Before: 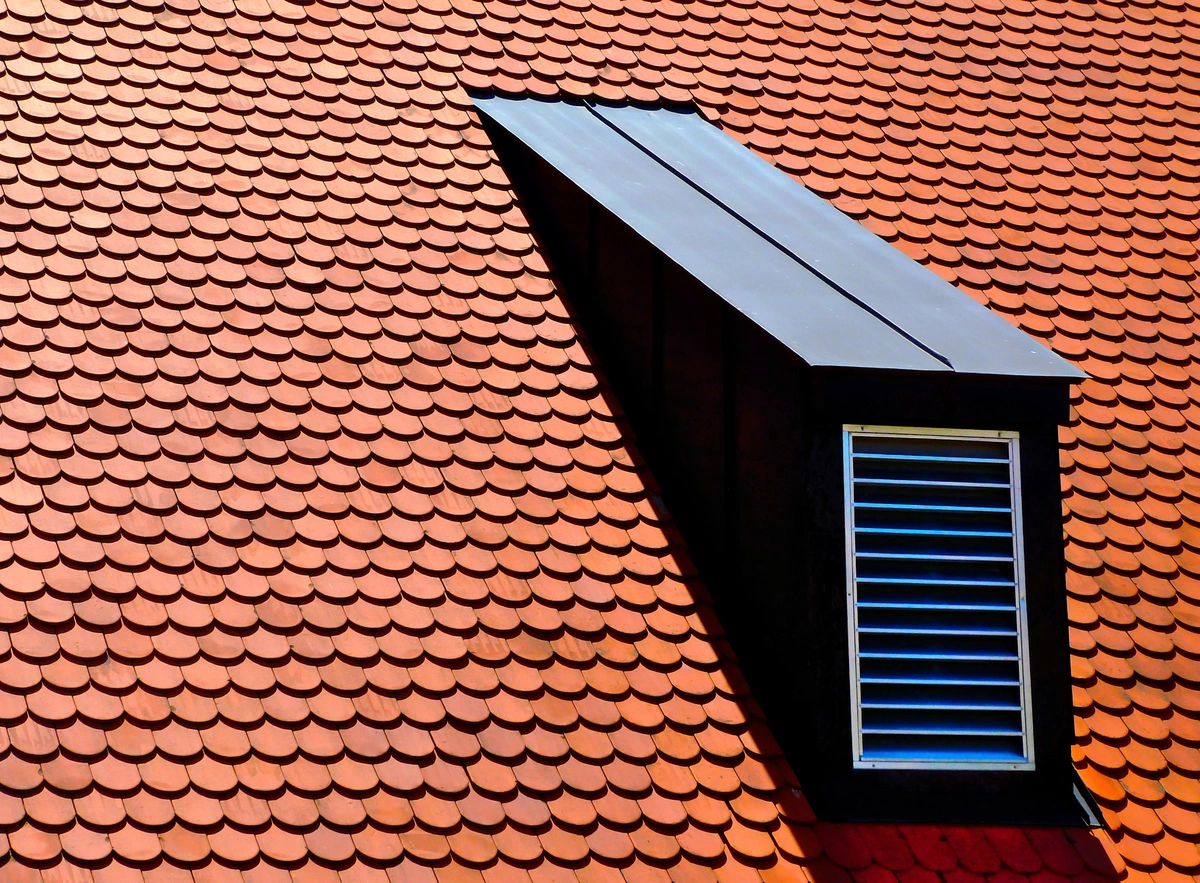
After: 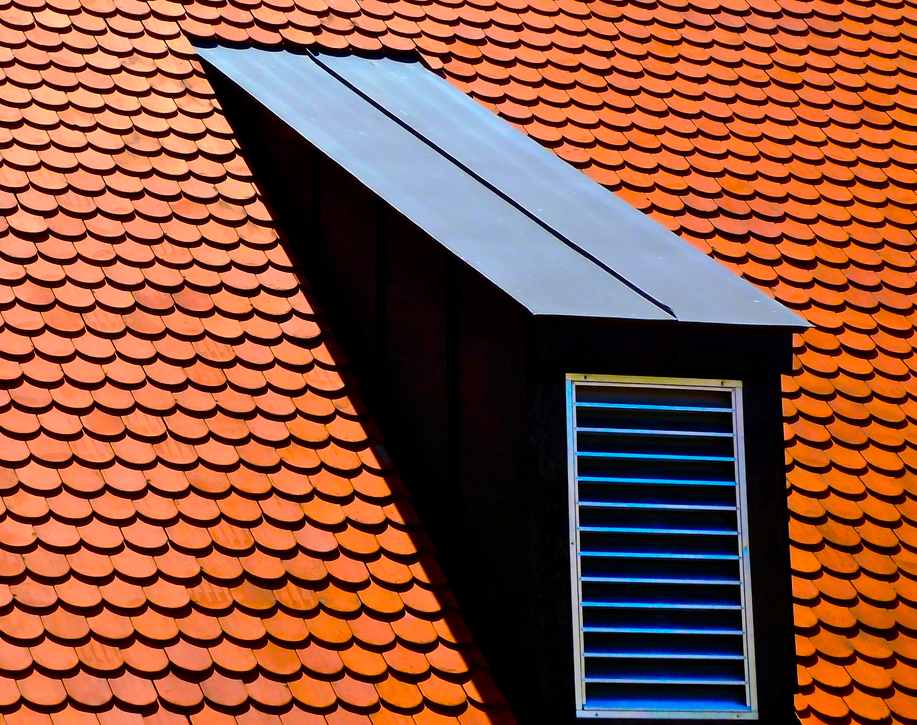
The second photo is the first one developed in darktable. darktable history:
crop: left 23.095%, top 5.827%, bottom 11.854%
color balance rgb: perceptual saturation grading › global saturation 30%, global vibrance 20%
